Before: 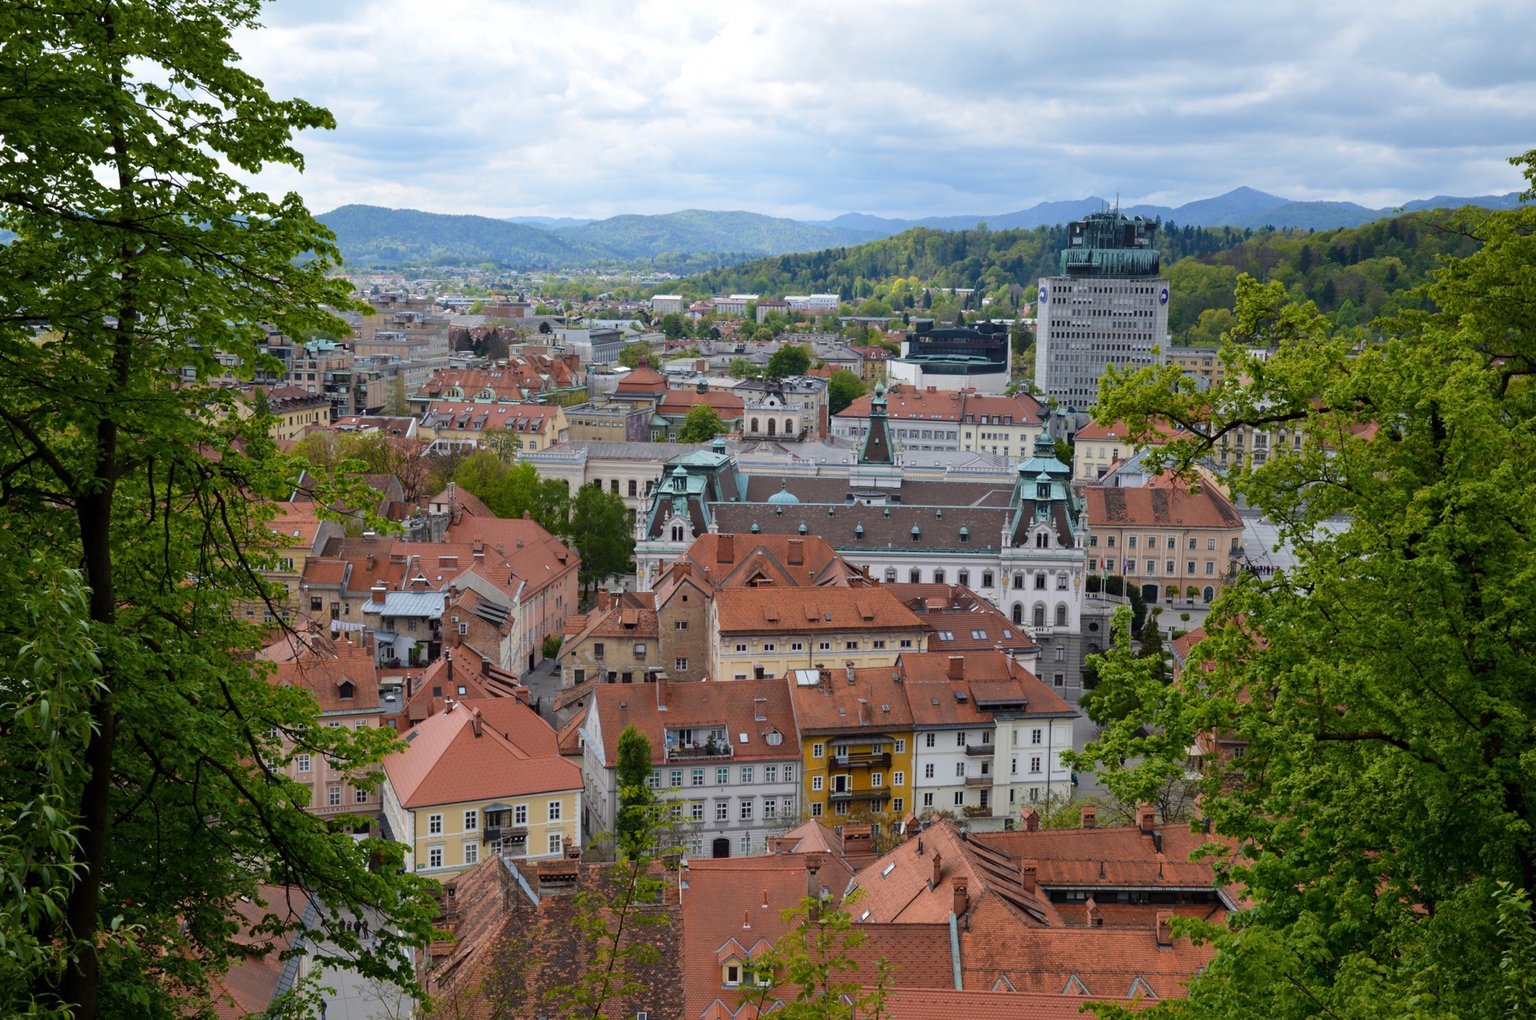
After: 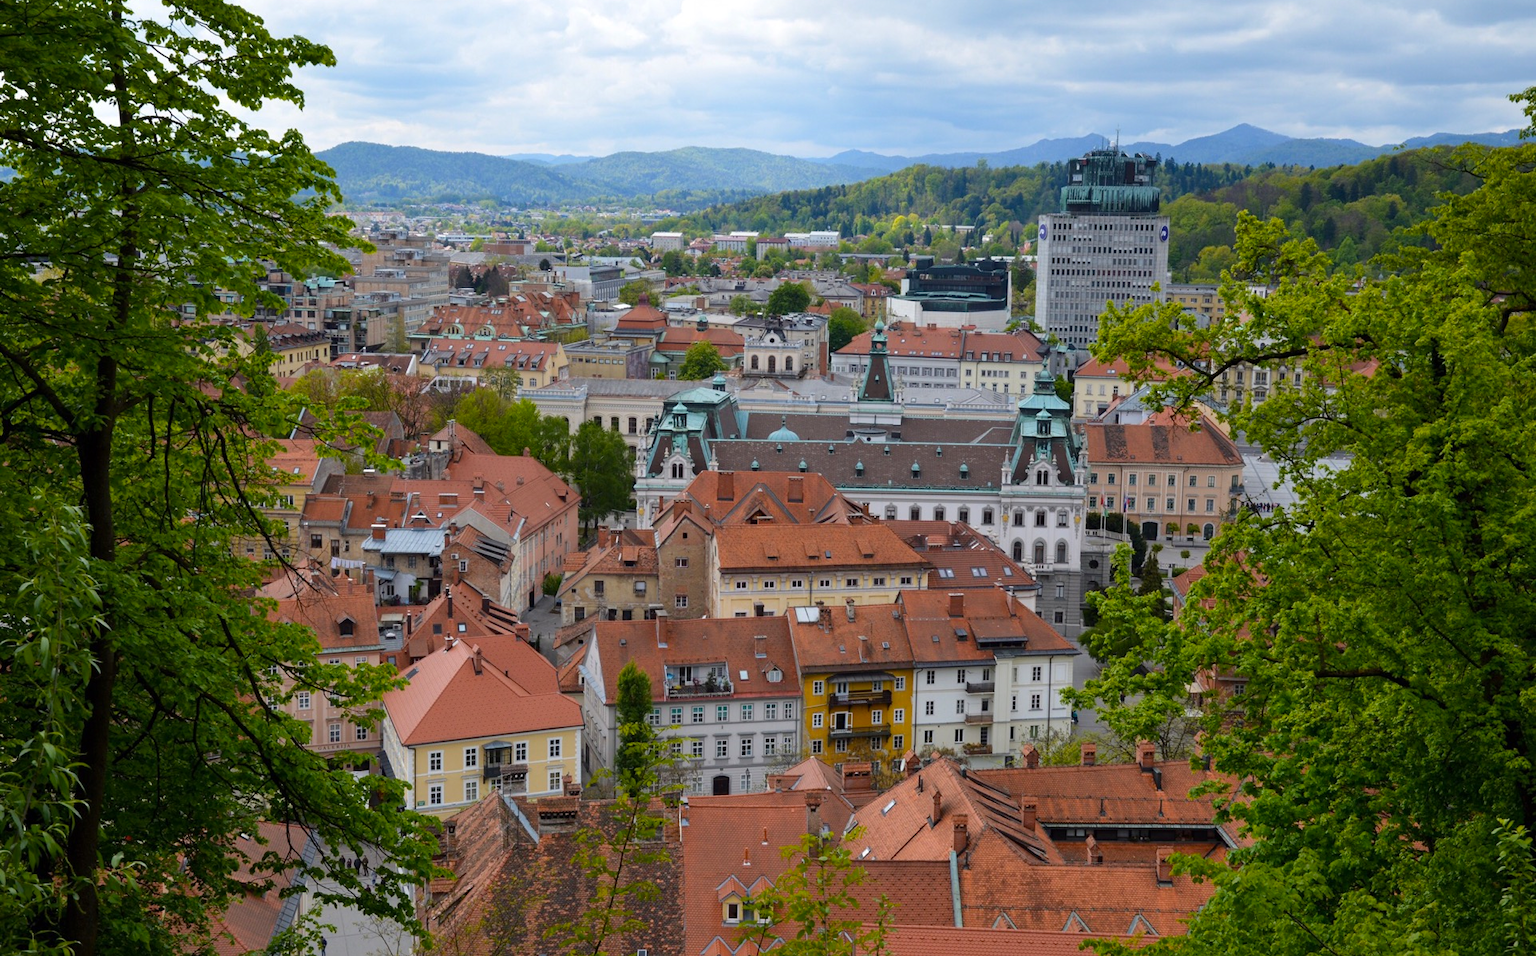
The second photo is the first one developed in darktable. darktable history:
color balance: output saturation 110%
crop and rotate: top 6.25%
